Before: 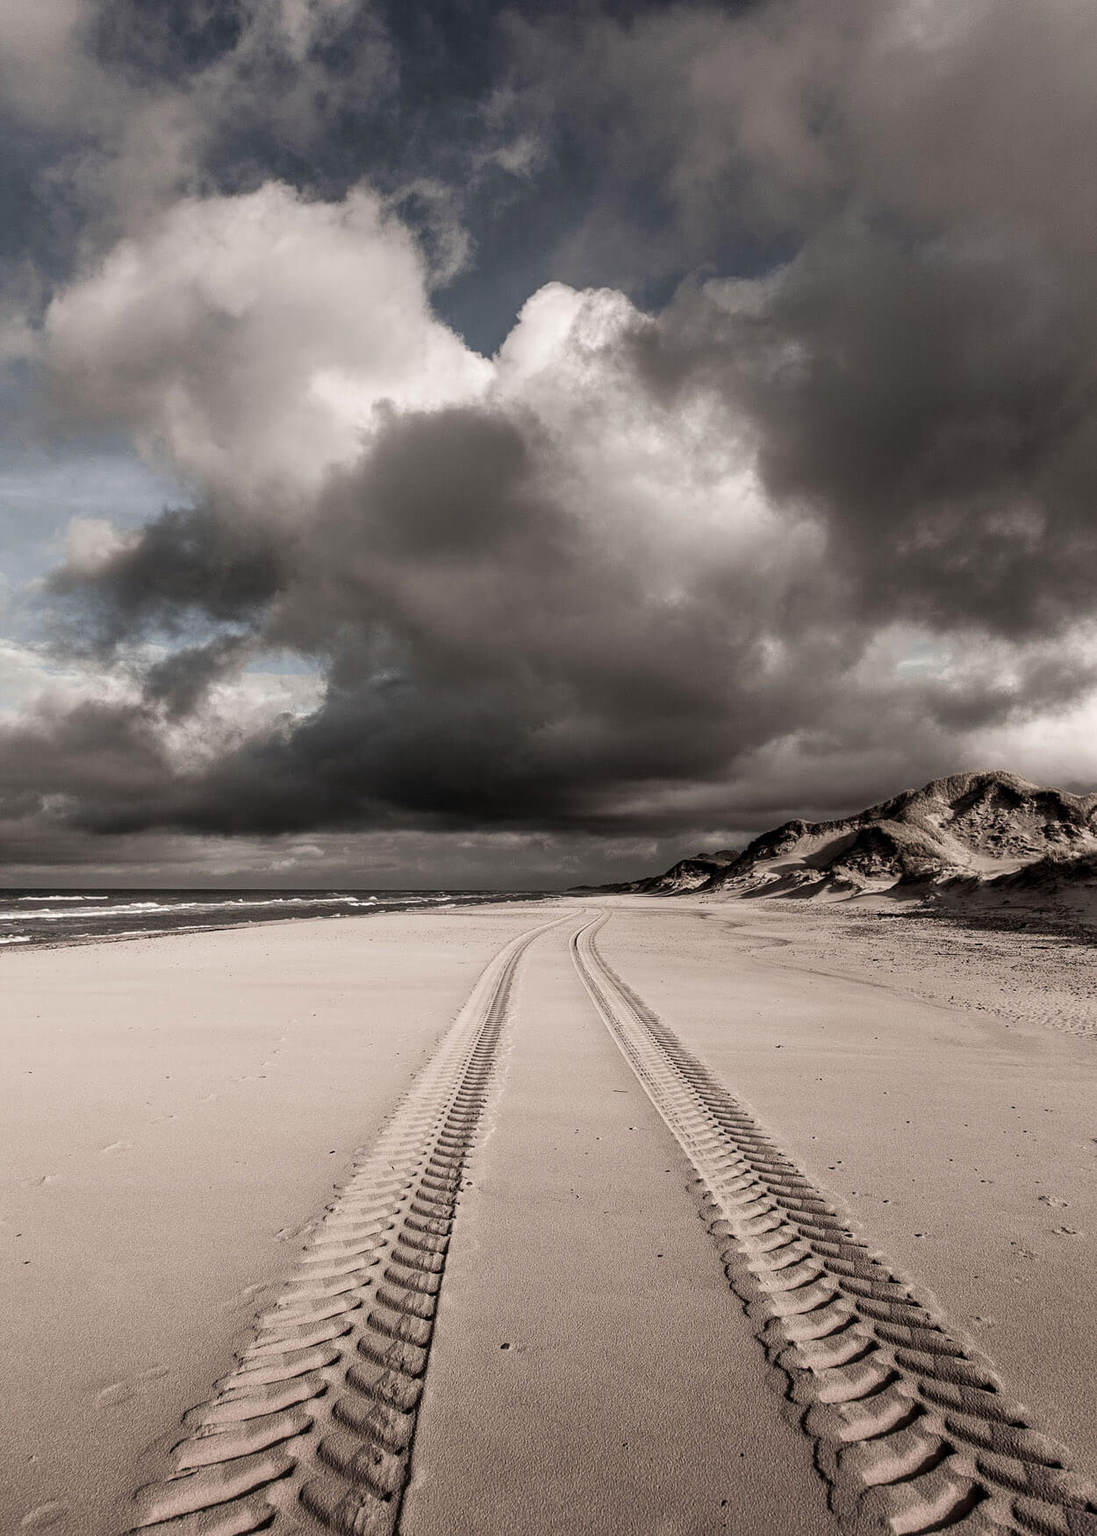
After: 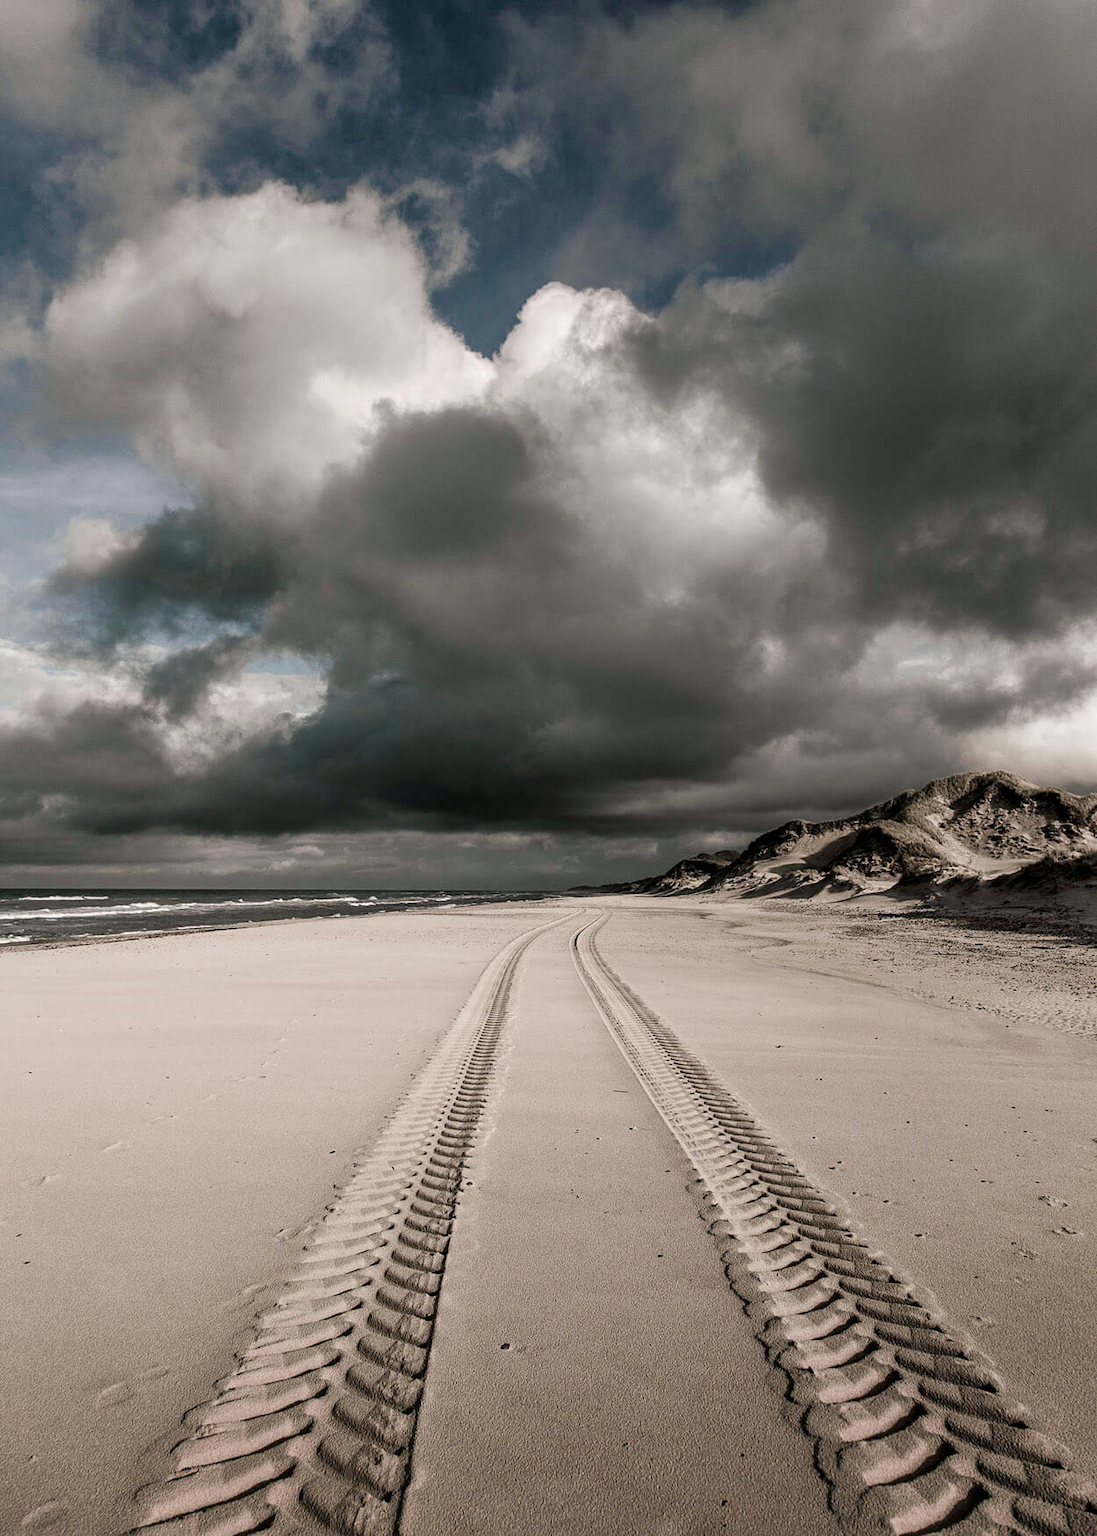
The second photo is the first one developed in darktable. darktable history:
color zones: curves: ch0 [(0, 0.5) (0.143, 0.5) (0.286, 0.5) (0.429, 0.504) (0.571, 0.5) (0.714, 0.509) (0.857, 0.5) (1, 0.5)]; ch1 [(0, 0.425) (0.143, 0.425) (0.286, 0.375) (0.429, 0.405) (0.571, 0.5) (0.714, 0.47) (0.857, 0.425) (1, 0.435)]; ch2 [(0, 0.5) (0.143, 0.5) (0.286, 0.5) (0.429, 0.517) (0.571, 0.5) (0.714, 0.51) (0.857, 0.5) (1, 0.5)]
color balance rgb: shadows lift › chroma 2.779%, shadows lift › hue 188.38°, perceptual saturation grading › global saturation 20%, perceptual saturation grading › highlights -14.044%, perceptual saturation grading › shadows 49.912%, saturation formula JzAzBz (2021)
